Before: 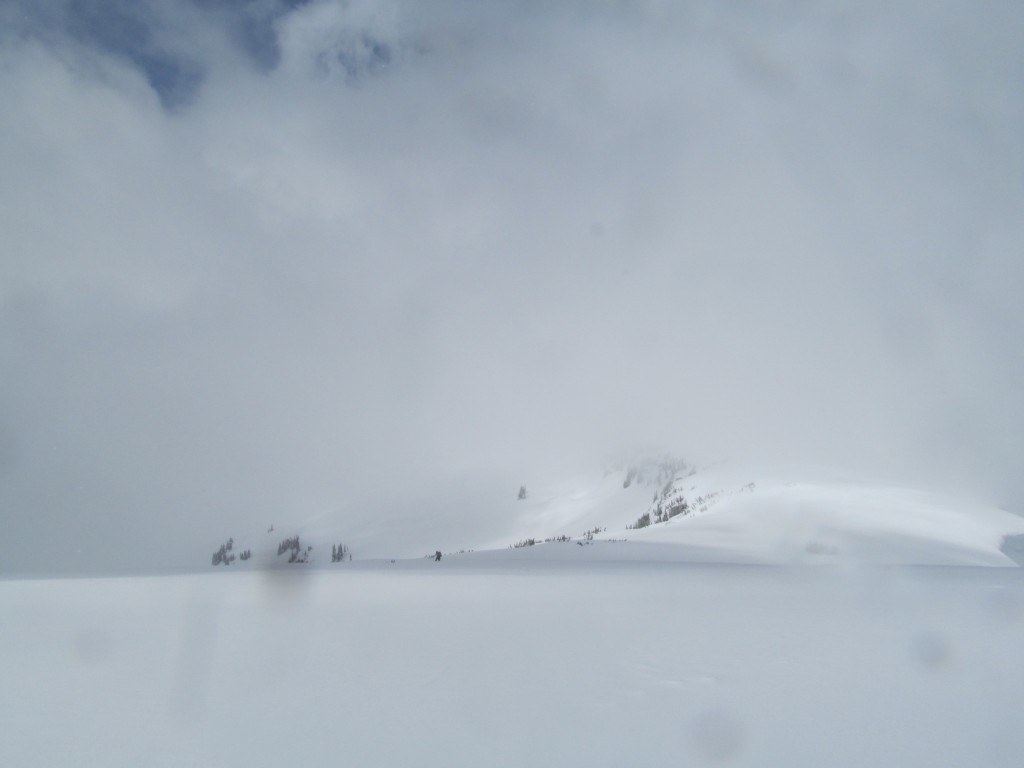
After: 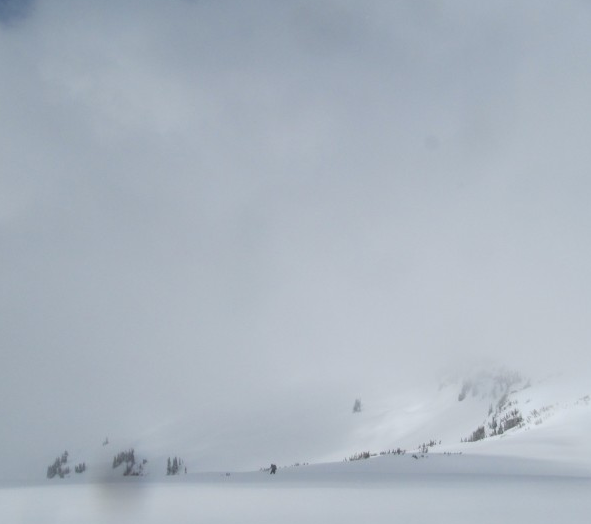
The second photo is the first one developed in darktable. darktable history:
crop: left 16.189%, top 11.331%, right 26.073%, bottom 20.383%
exposure: black level correction 0.001, compensate exposure bias true, compensate highlight preservation false
